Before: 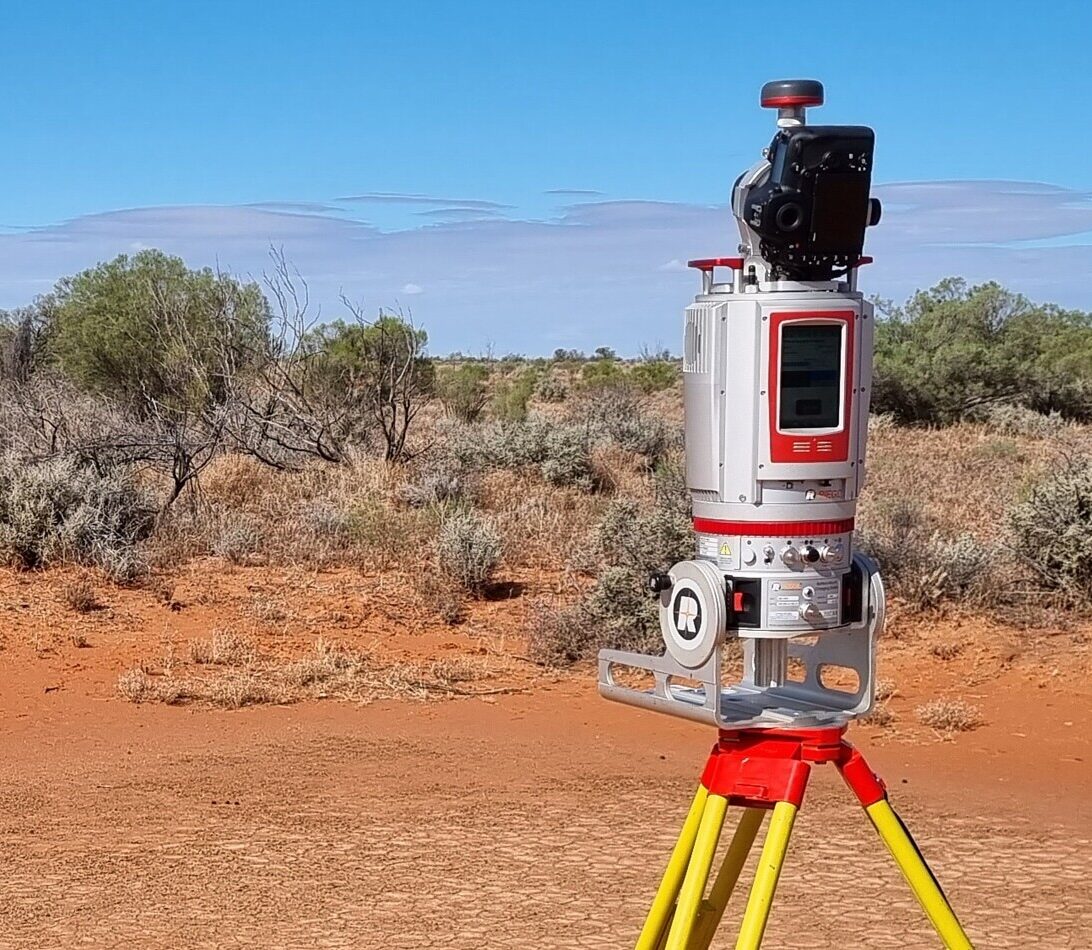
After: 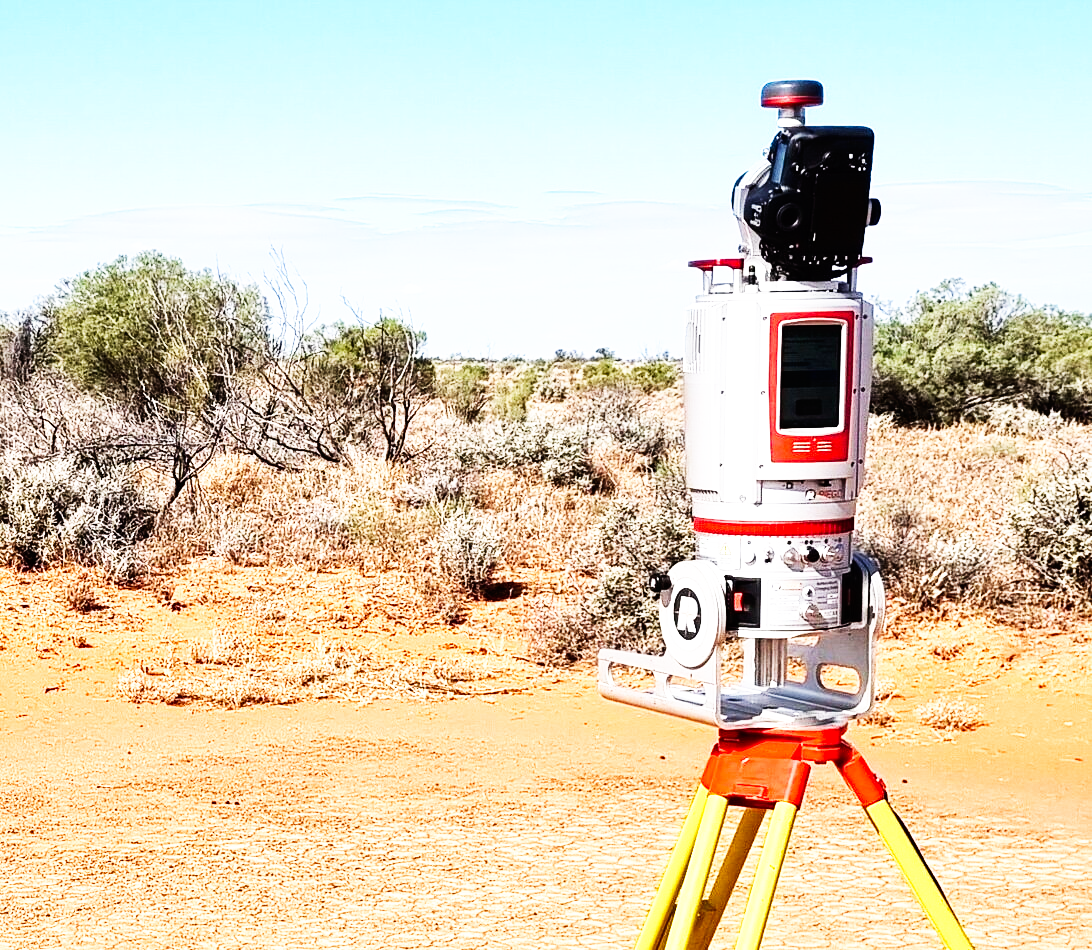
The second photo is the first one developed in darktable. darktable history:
base curve: curves: ch0 [(0, 0) (0.007, 0.004) (0.027, 0.03) (0.046, 0.07) (0.207, 0.54) (0.442, 0.872) (0.673, 0.972) (1, 1)], preserve colors none
tone equalizer: -8 EV -0.75 EV, -7 EV -0.7 EV, -6 EV -0.6 EV, -5 EV -0.4 EV, -3 EV 0.4 EV, -2 EV 0.6 EV, -1 EV 0.7 EV, +0 EV 0.75 EV, edges refinement/feathering 500, mask exposure compensation -1.57 EV, preserve details no
